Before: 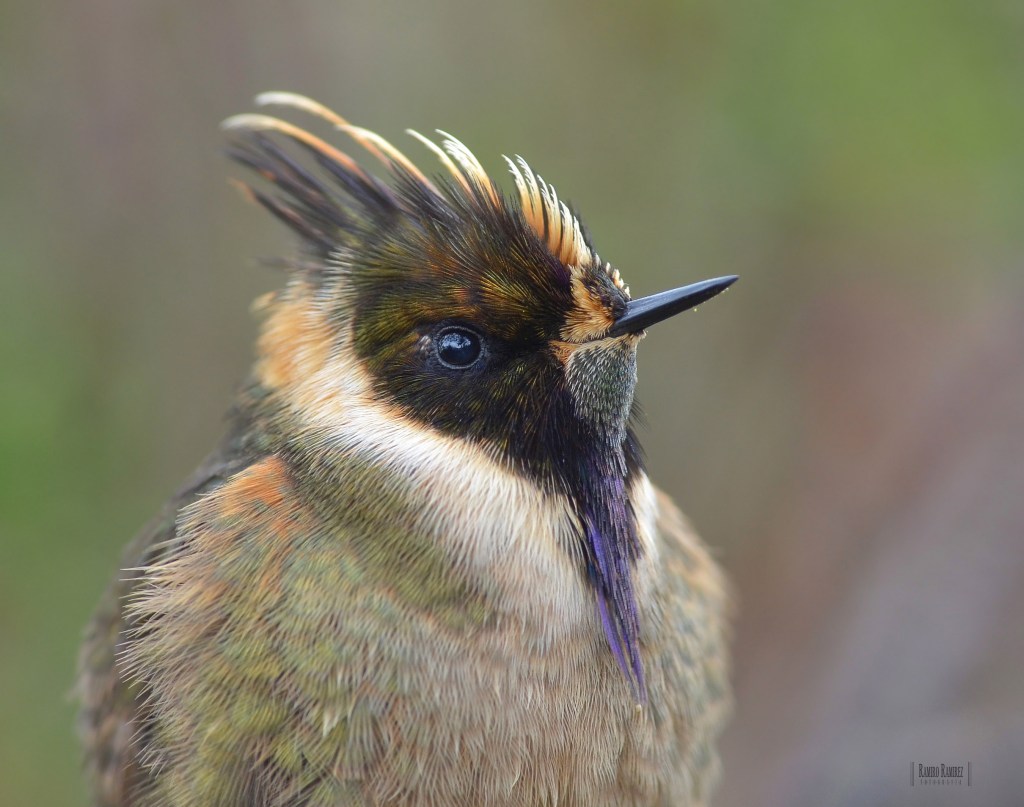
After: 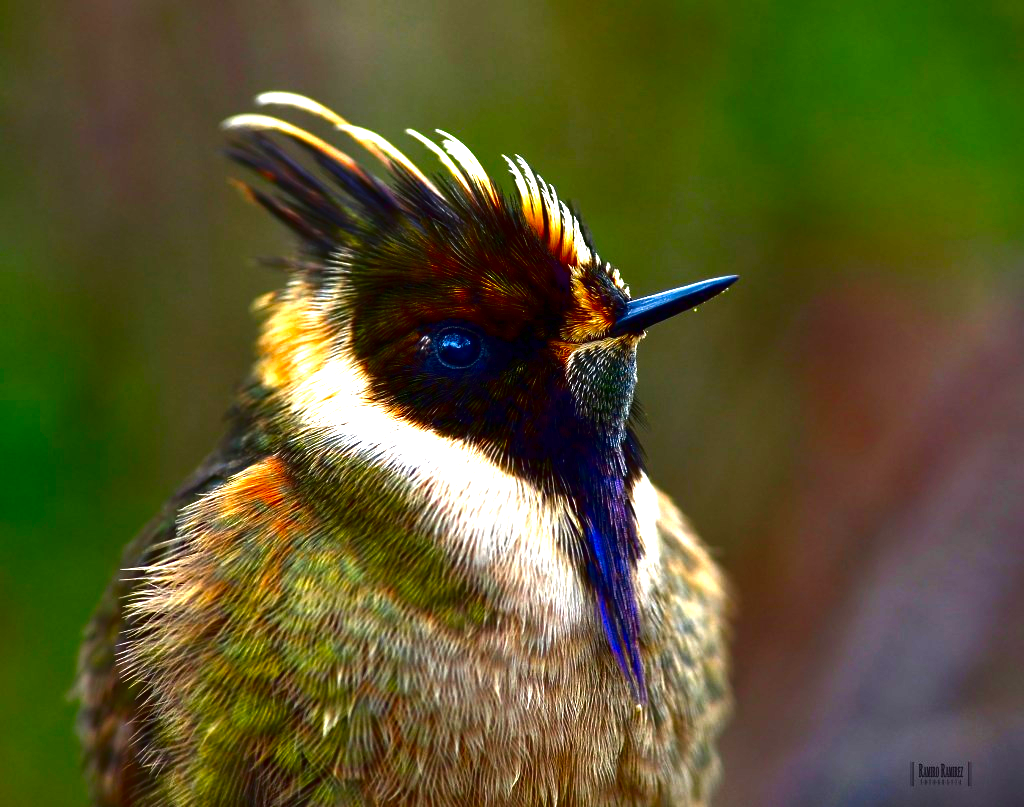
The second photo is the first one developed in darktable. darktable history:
contrast brightness saturation: brightness -1, saturation 1
exposure: black level correction 0, exposure 1 EV, compensate exposure bias true, compensate highlight preservation false
